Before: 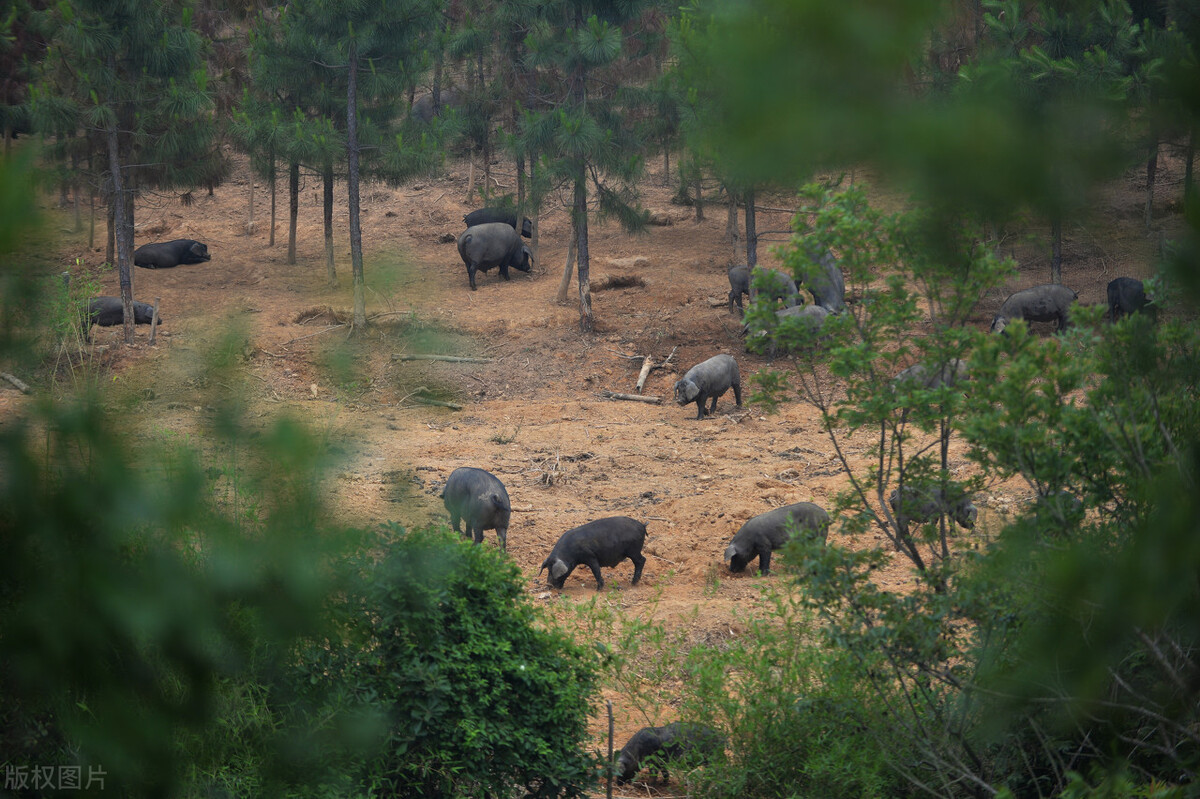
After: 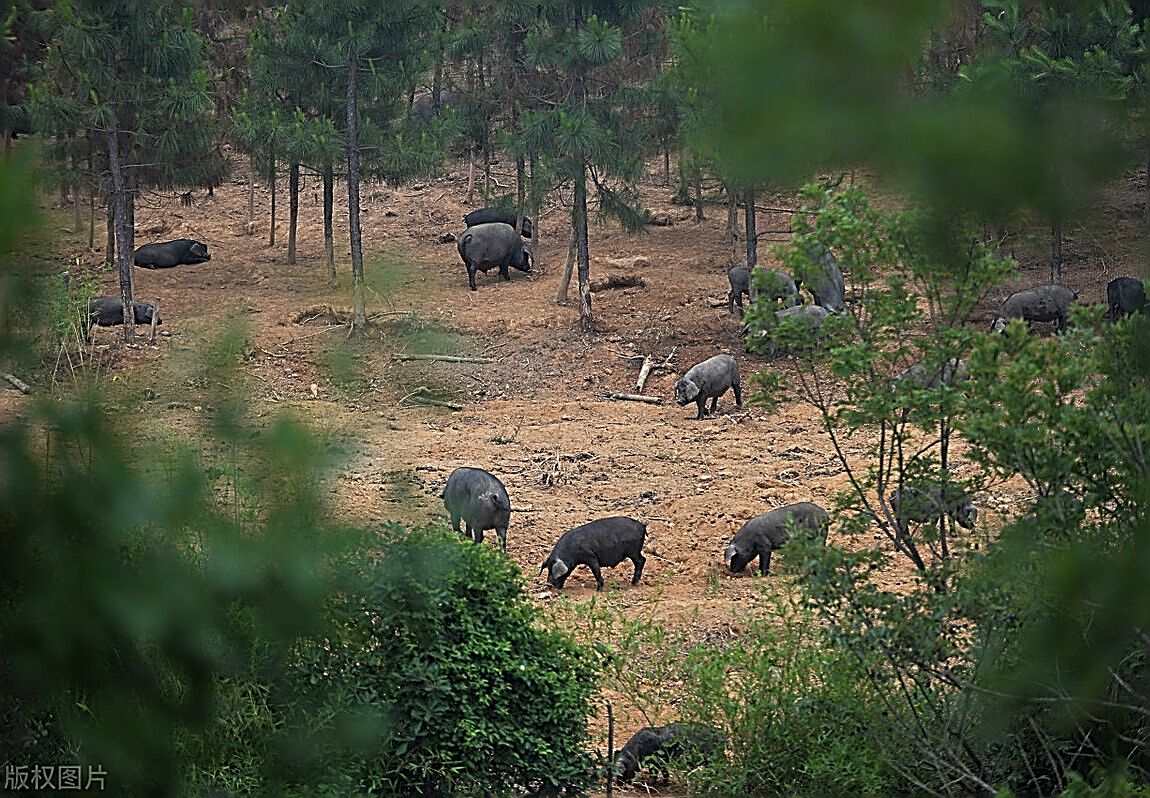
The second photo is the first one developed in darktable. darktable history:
crop: right 4.126%, bottom 0.031%
sharpen: amount 2
